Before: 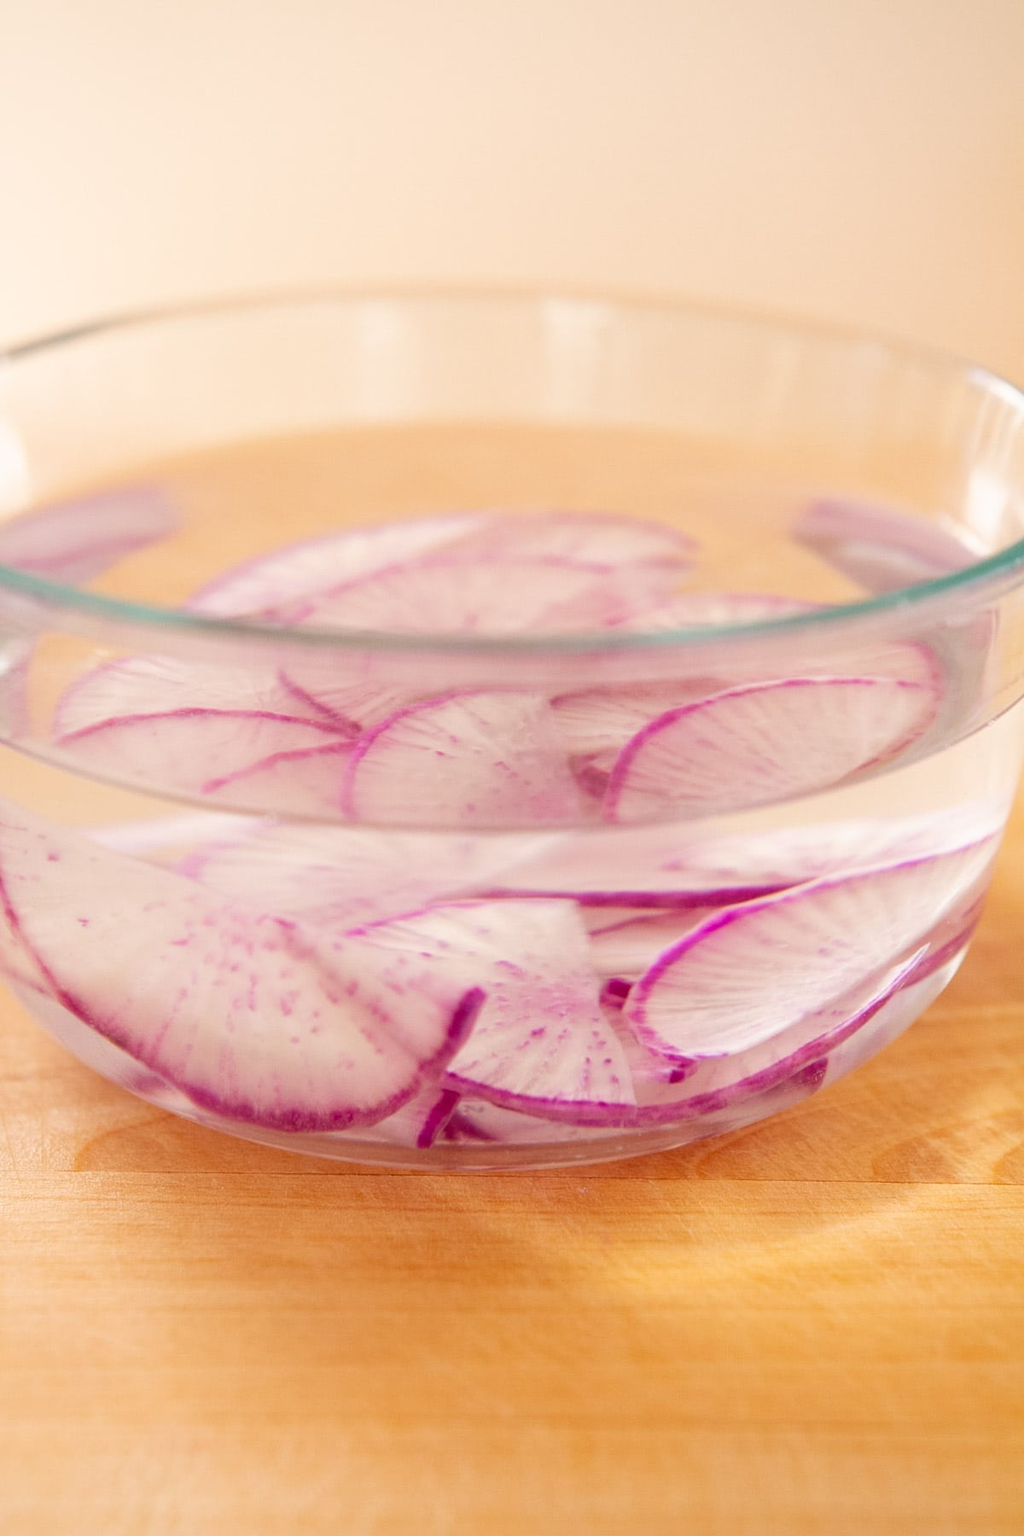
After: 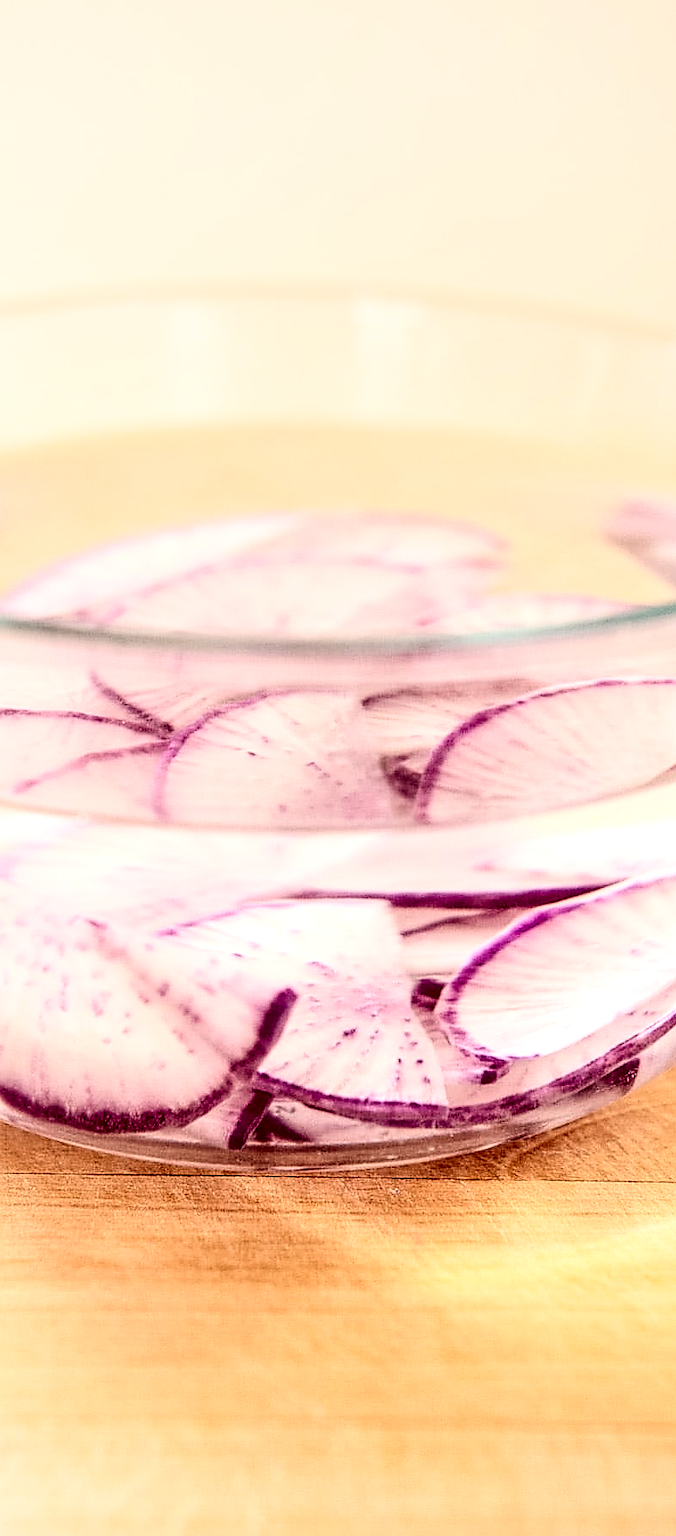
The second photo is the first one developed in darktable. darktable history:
contrast brightness saturation: contrast 0.5, saturation -0.1
local contrast: highlights 79%, shadows 56%, detail 175%, midtone range 0.428
crop and rotate: left 18.442%, right 15.508%
sharpen: radius 1.4, amount 1.25, threshold 0.7
tone equalizer: -8 EV 0.001 EV, -7 EV -0.004 EV, -6 EV 0.009 EV, -5 EV 0.032 EV, -4 EV 0.276 EV, -3 EV 0.644 EV, -2 EV 0.584 EV, -1 EV 0.187 EV, +0 EV 0.024 EV
exposure: black level correction 0.001, compensate highlight preservation false
